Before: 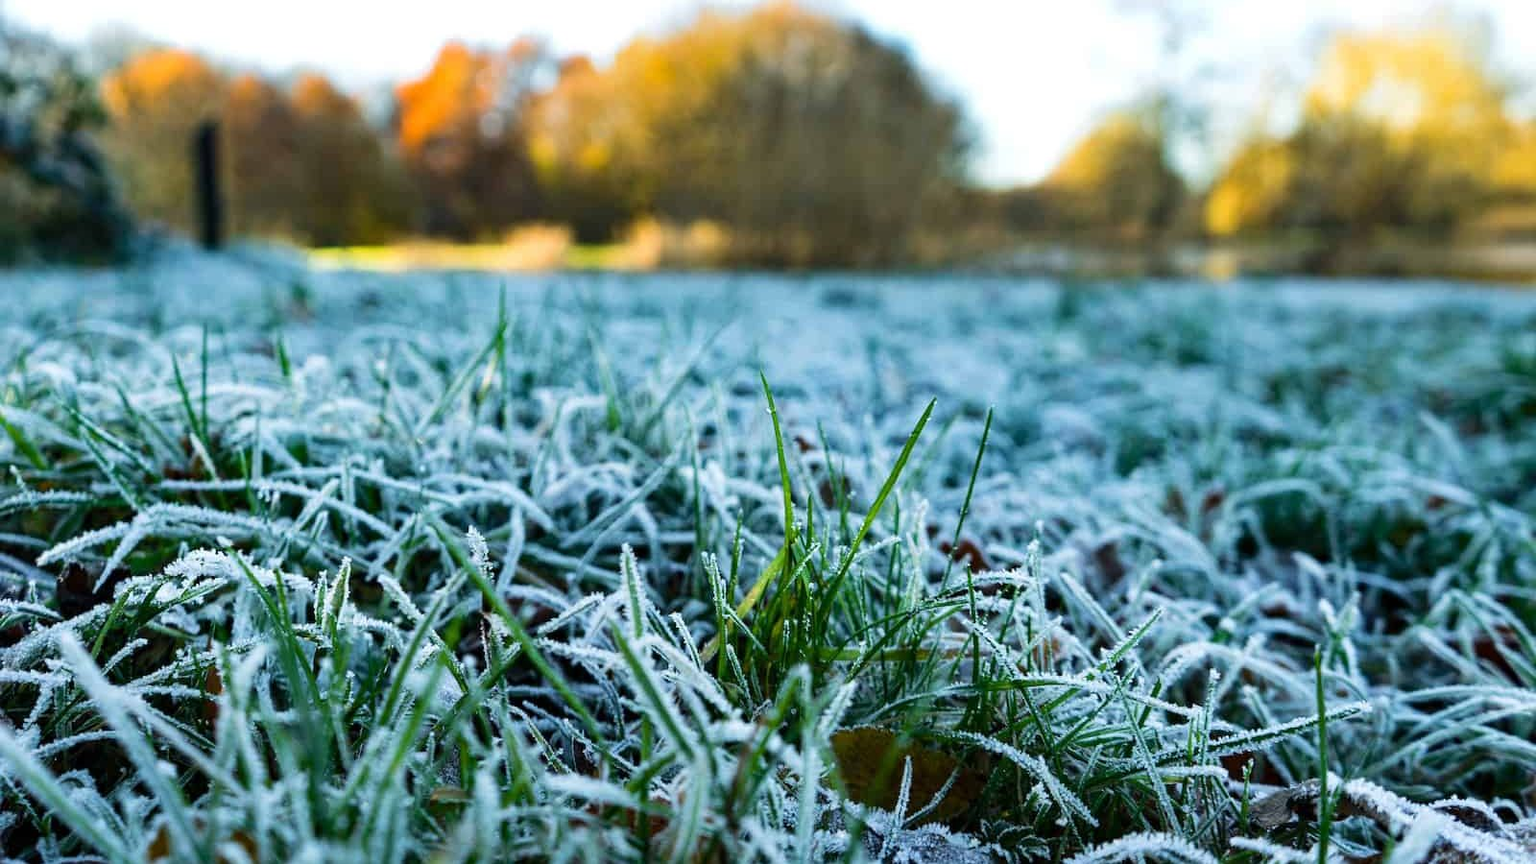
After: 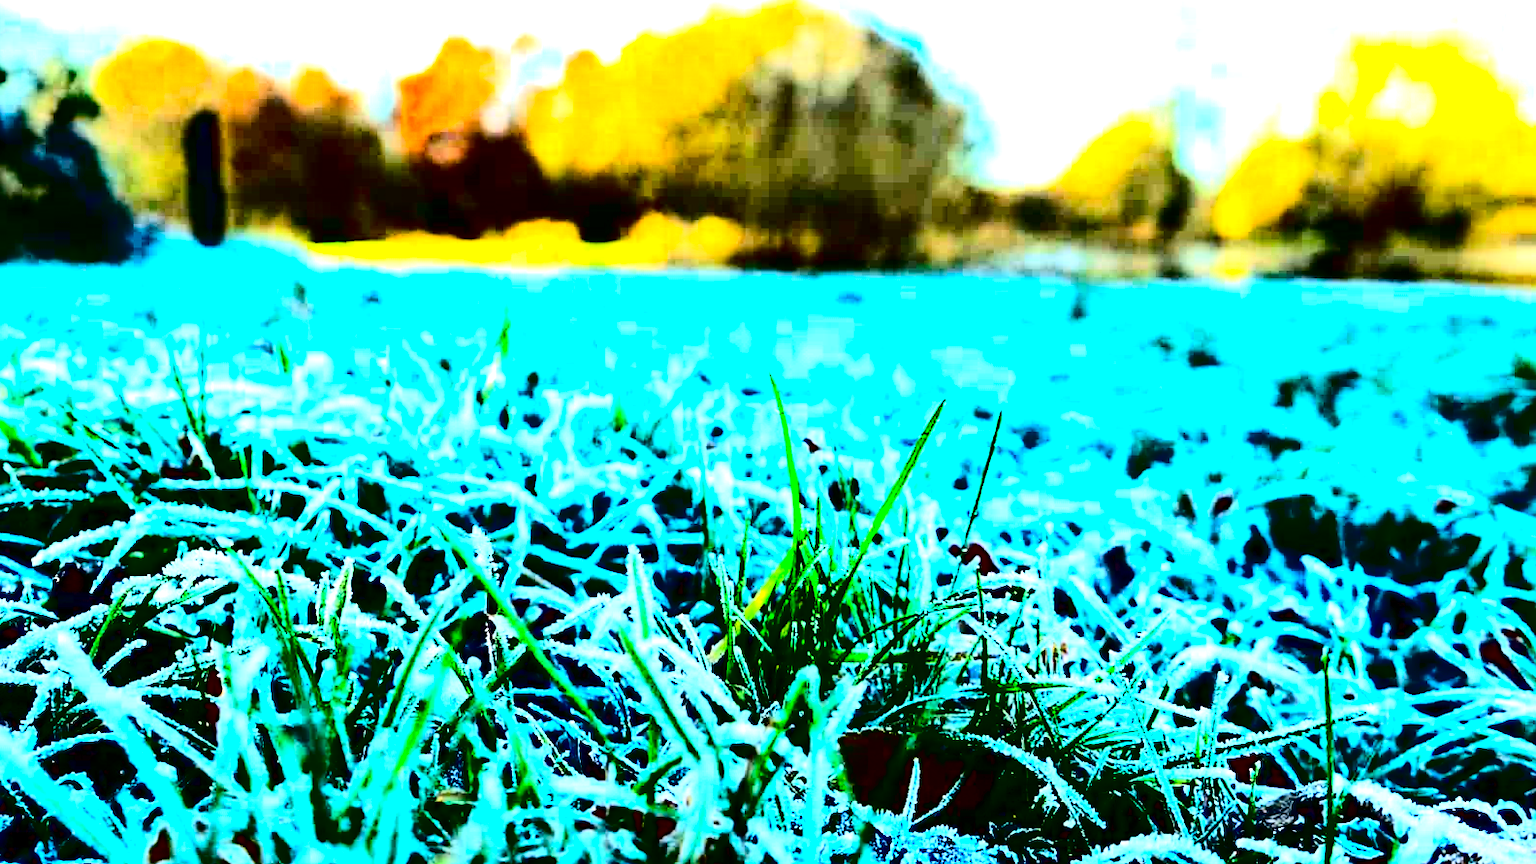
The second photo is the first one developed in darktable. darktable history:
rotate and perspective: rotation 0.174°, lens shift (vertical) 0.013, lens shift (horizontal) 0.019, shear 0.001, automatic cropping original format, crop left 0.007, crop right 0.991, crop top 0.016, crop bottom 0.997
exposure: black level correction 0, exposure 1.5 EV, compensate exposure bias true, compensate highlight preservation false
contrast brightness saturation: contrast 0.77, brightness -1, saturation 1
